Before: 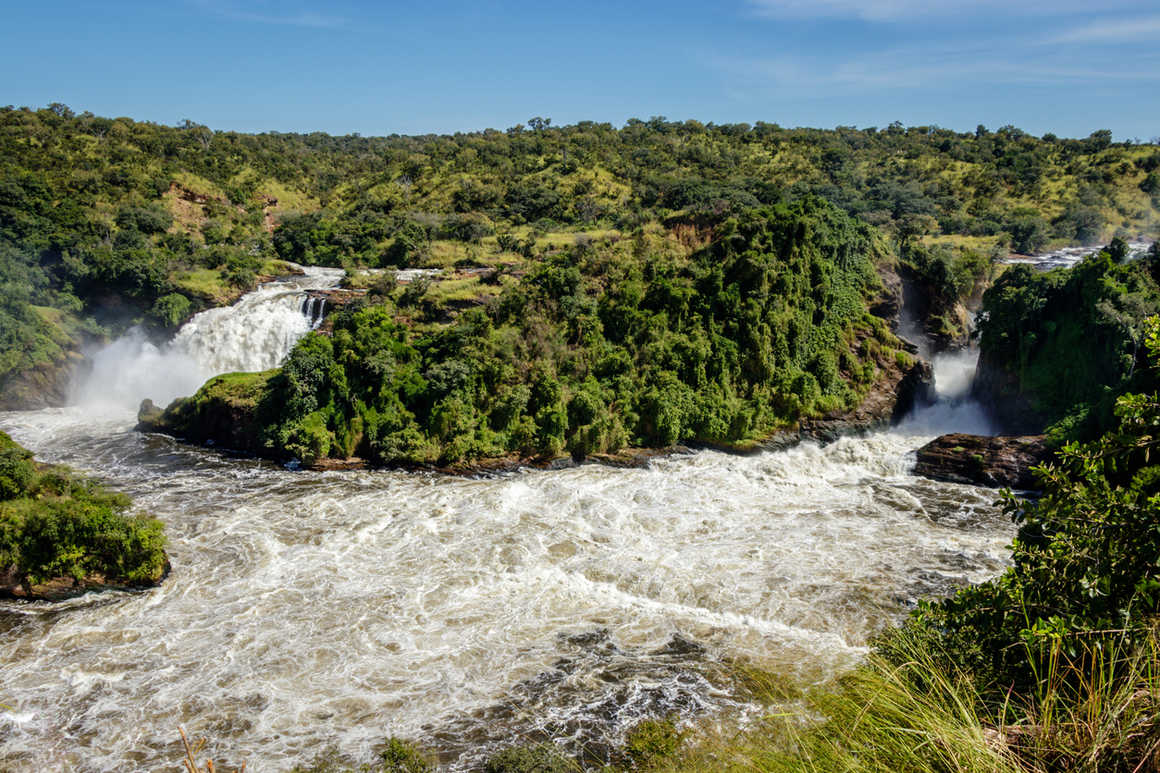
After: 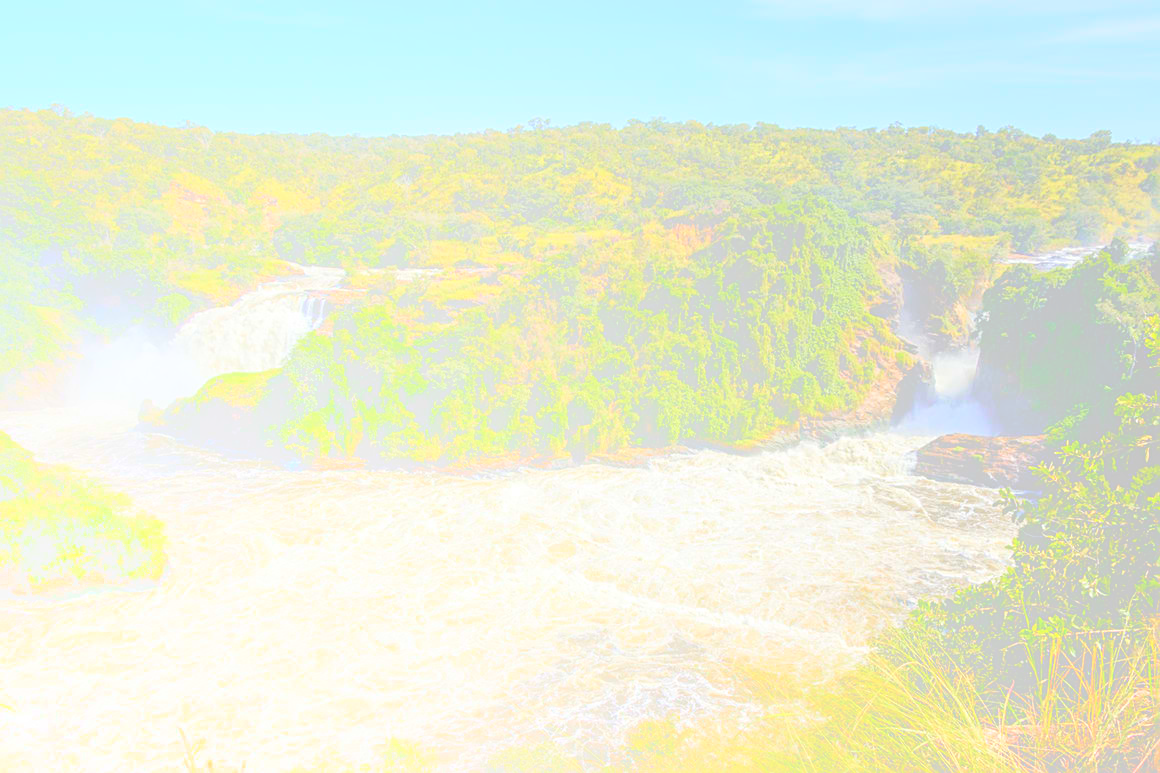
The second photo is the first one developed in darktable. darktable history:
bloom: size 85%, threshold 5%, strength 85%
sharpen: on, module defaults
